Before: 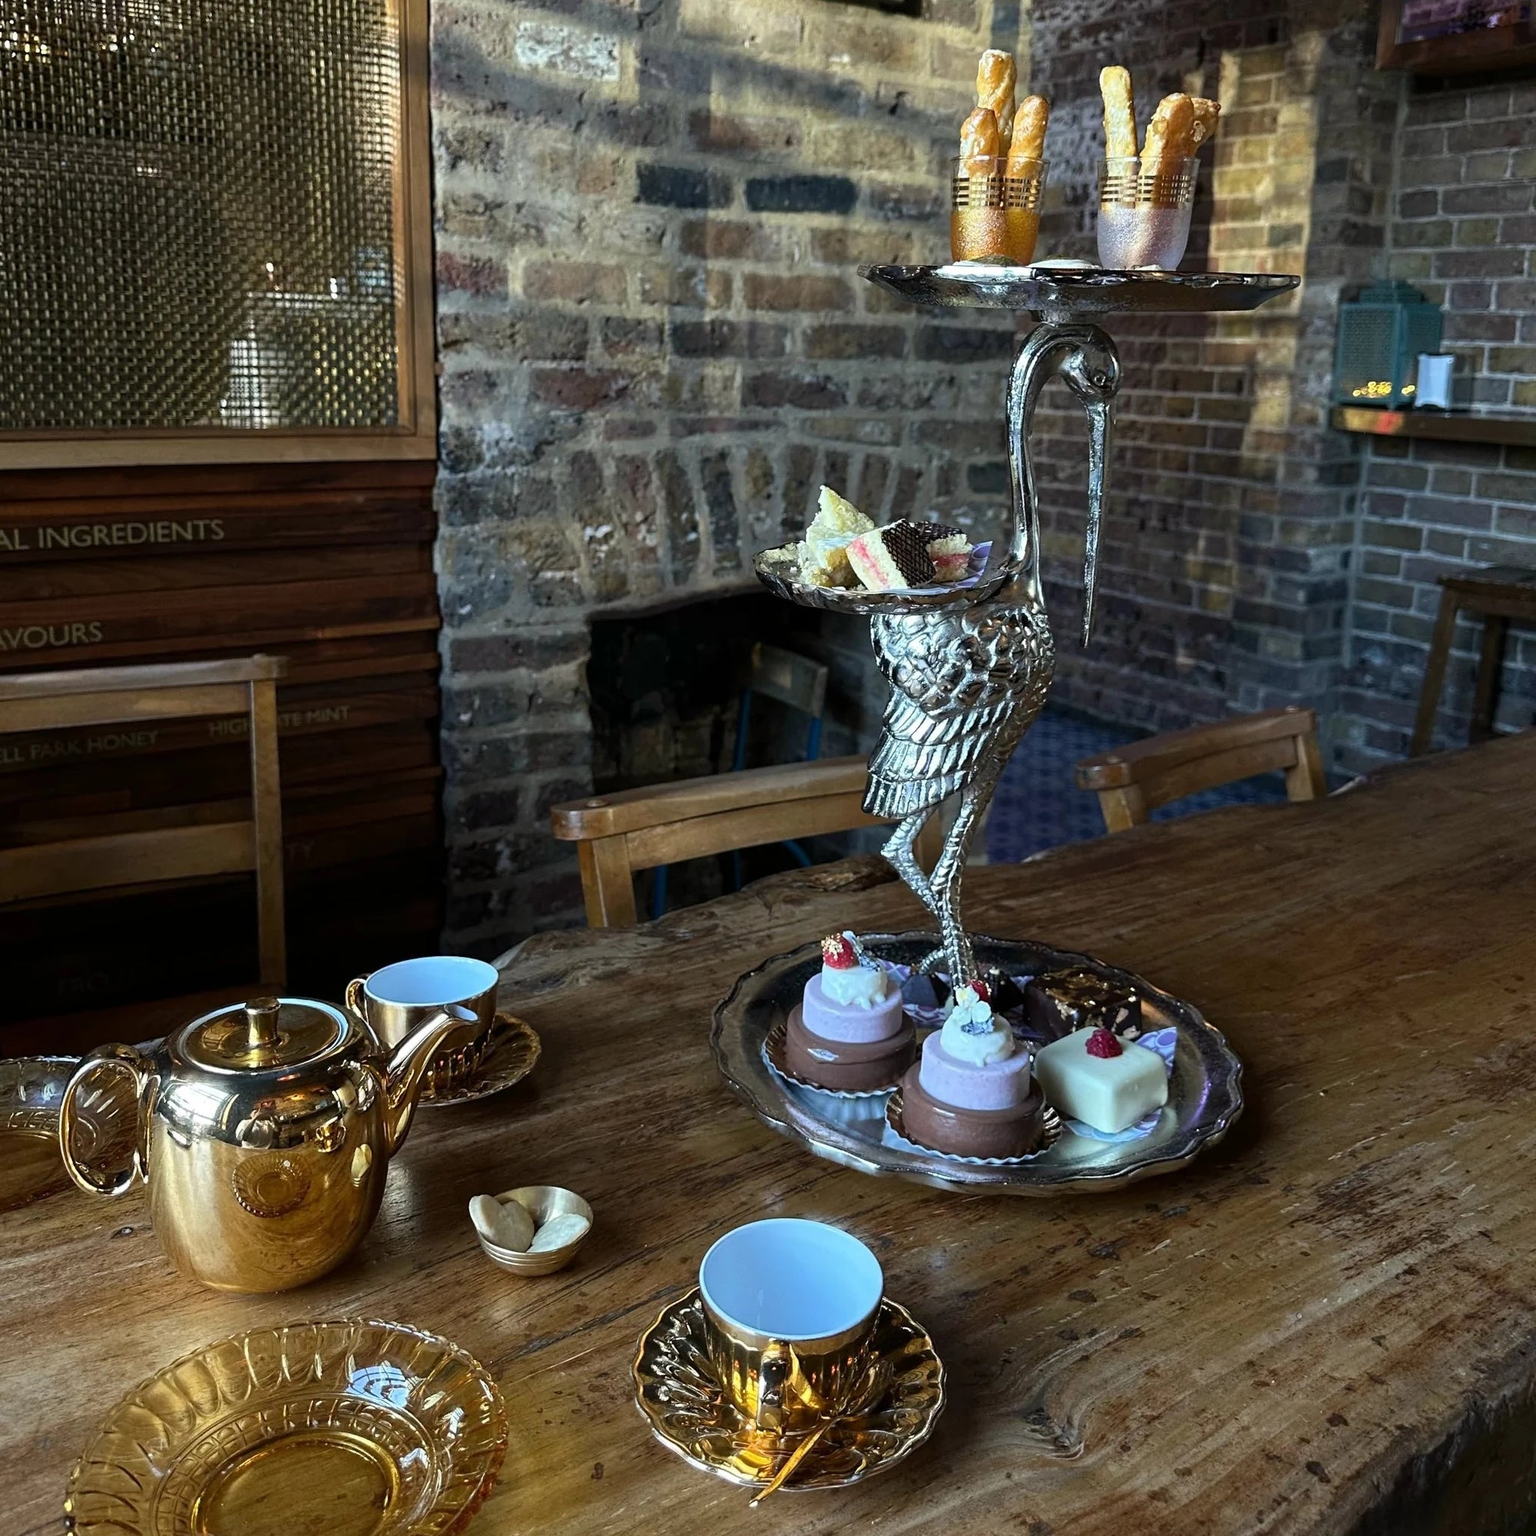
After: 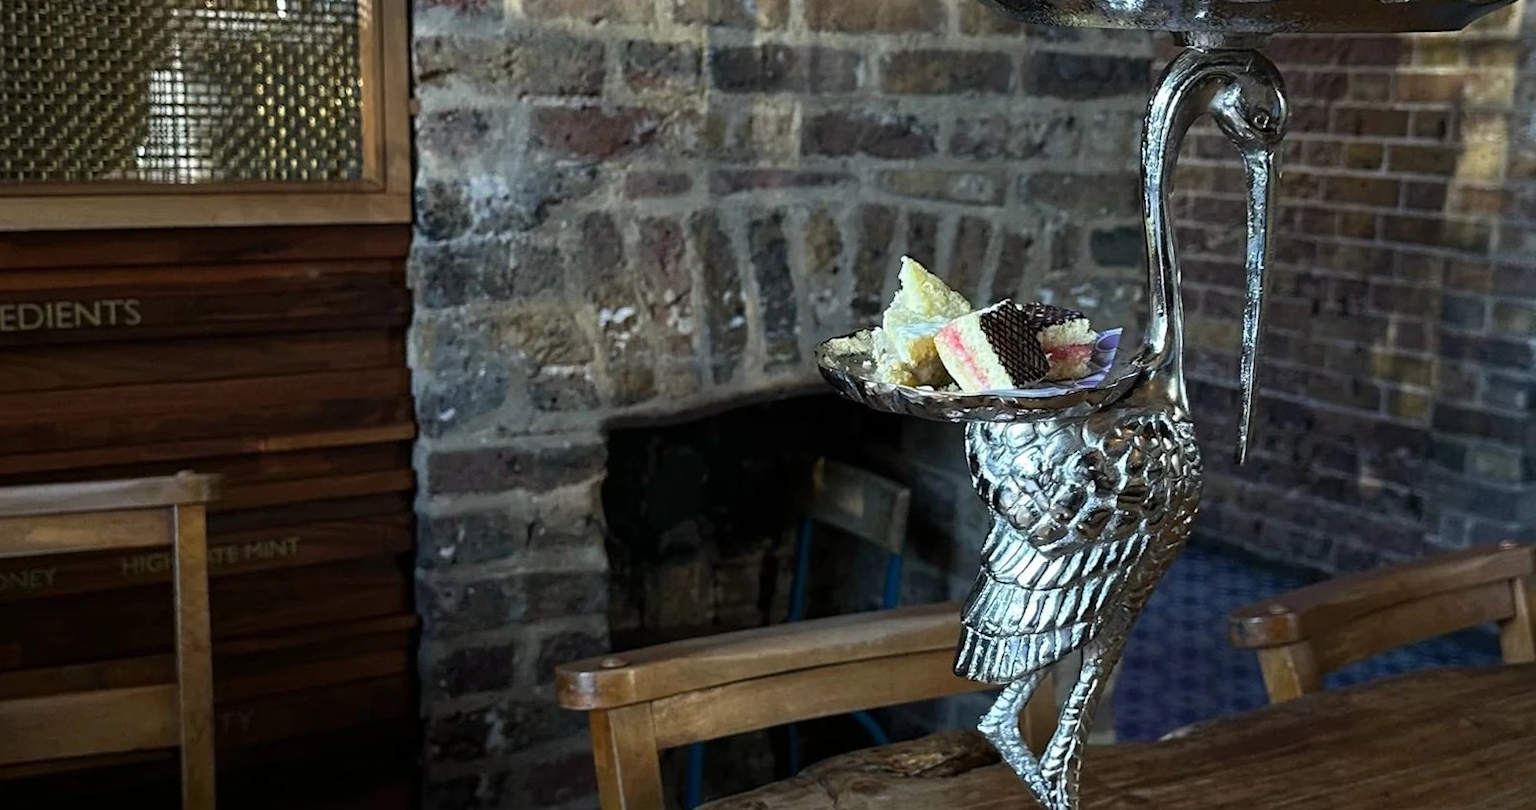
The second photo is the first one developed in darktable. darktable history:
rotate and perspective: rotation 0.192°, lens shift (horizontal) -0.015, crop left 0.005, crop right 0.996, crop top 0.006, crop bottom 0.99
crop: left 7.036%, top 18.398%, right 14.379%, bottom 40.043%
